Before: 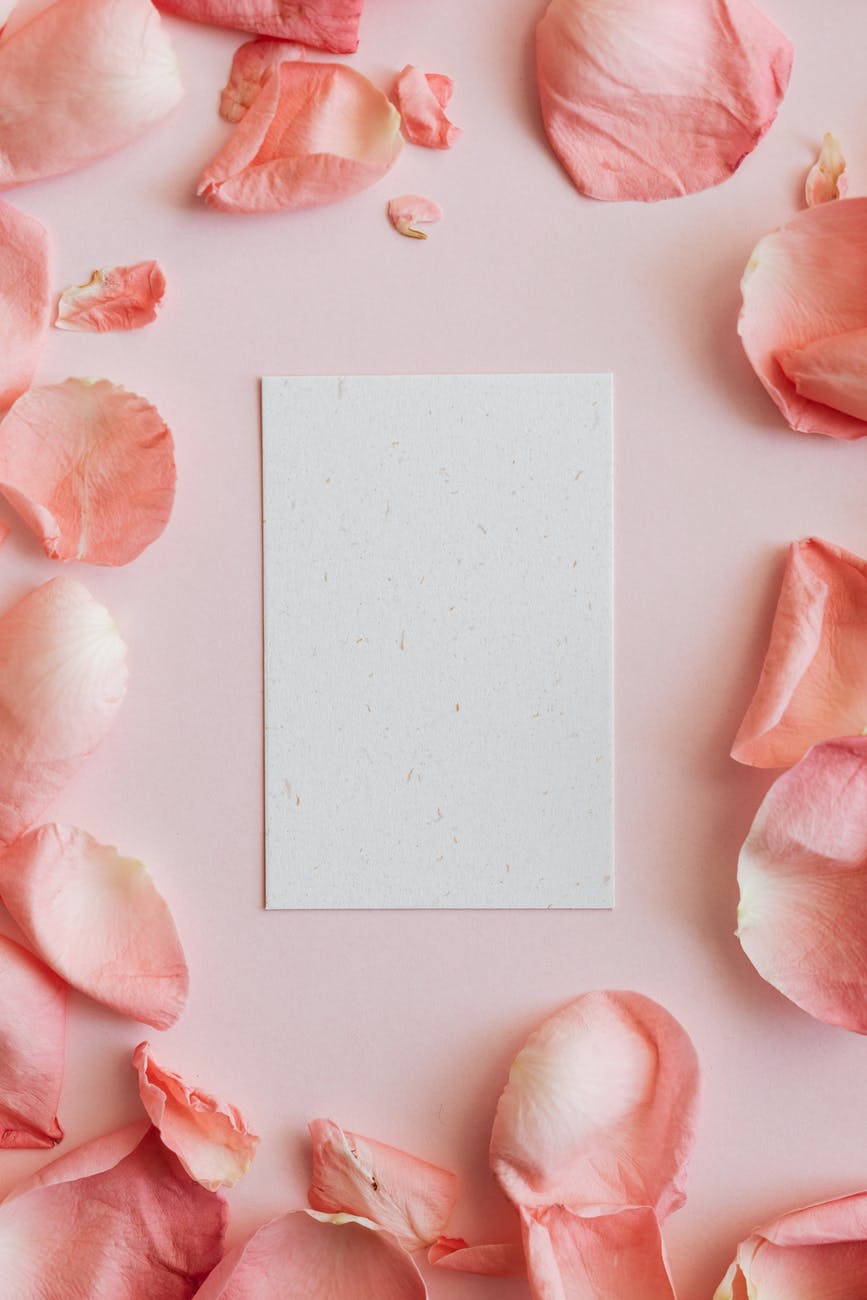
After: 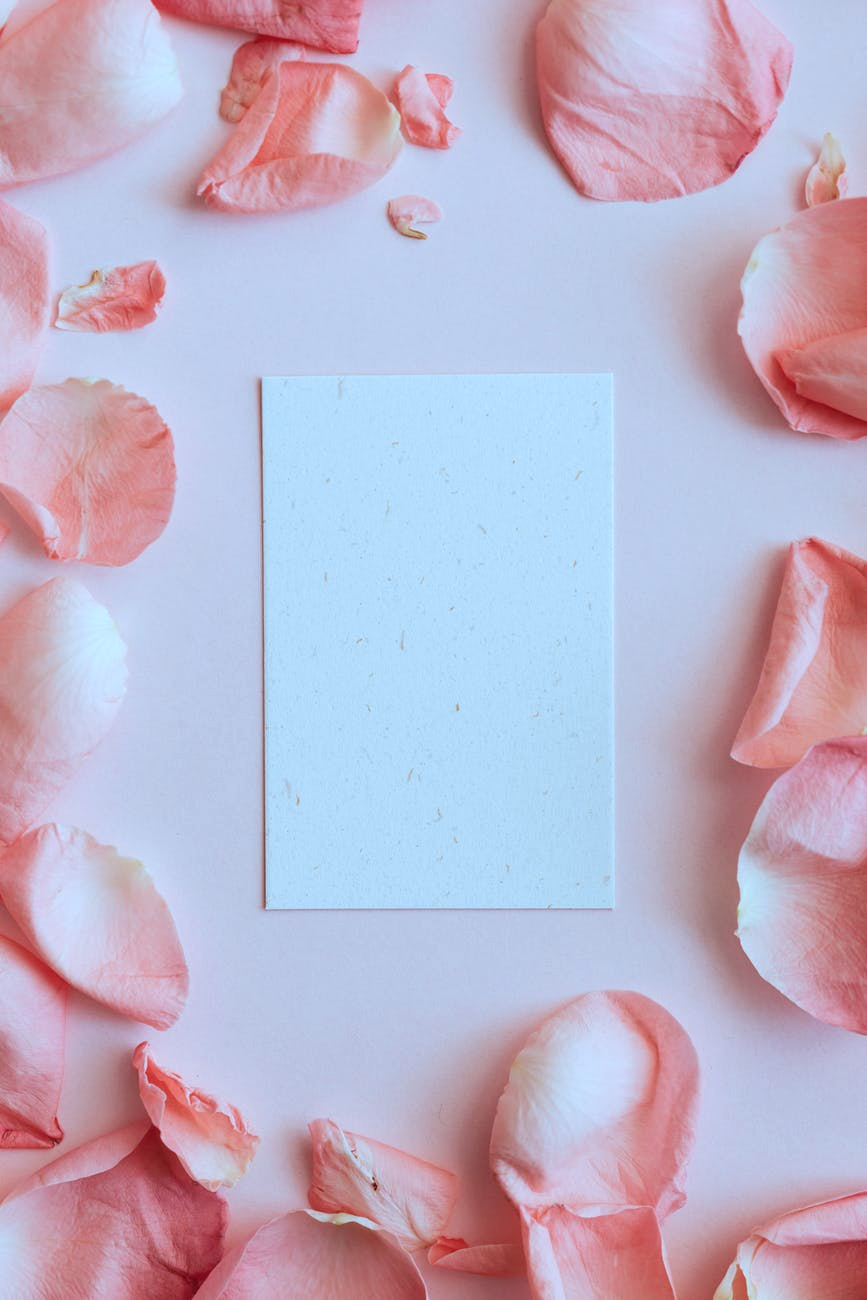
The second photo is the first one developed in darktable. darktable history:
tone equalizer: on, module defaults
color correction: highlights a* -9.4, highlights b* -22.57
